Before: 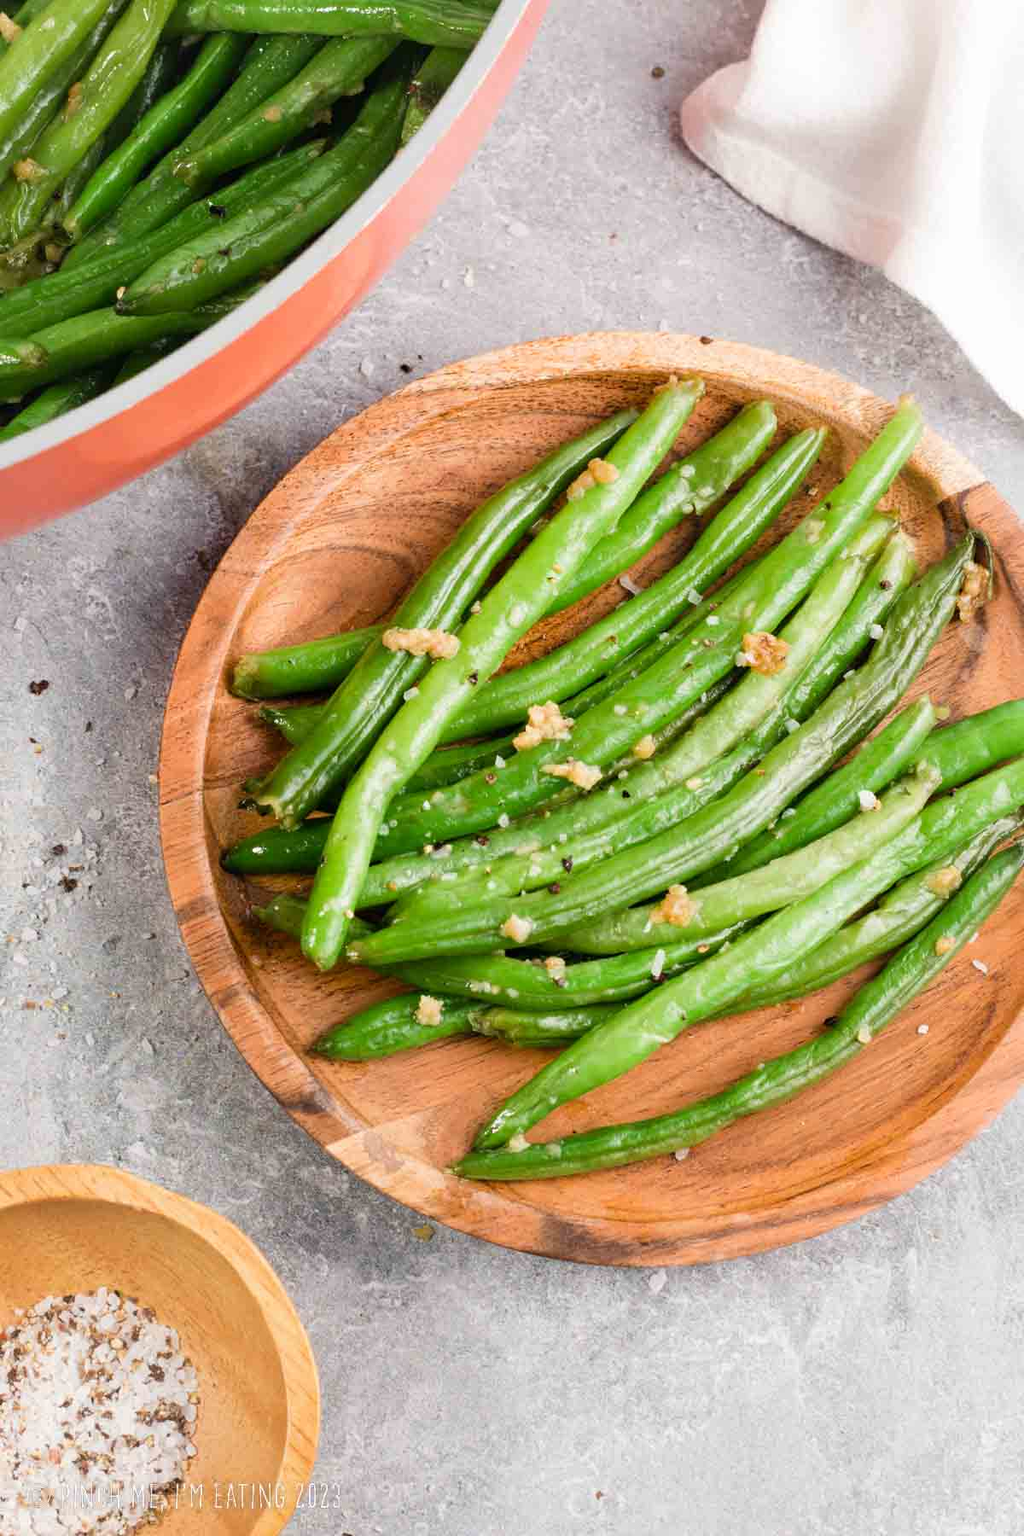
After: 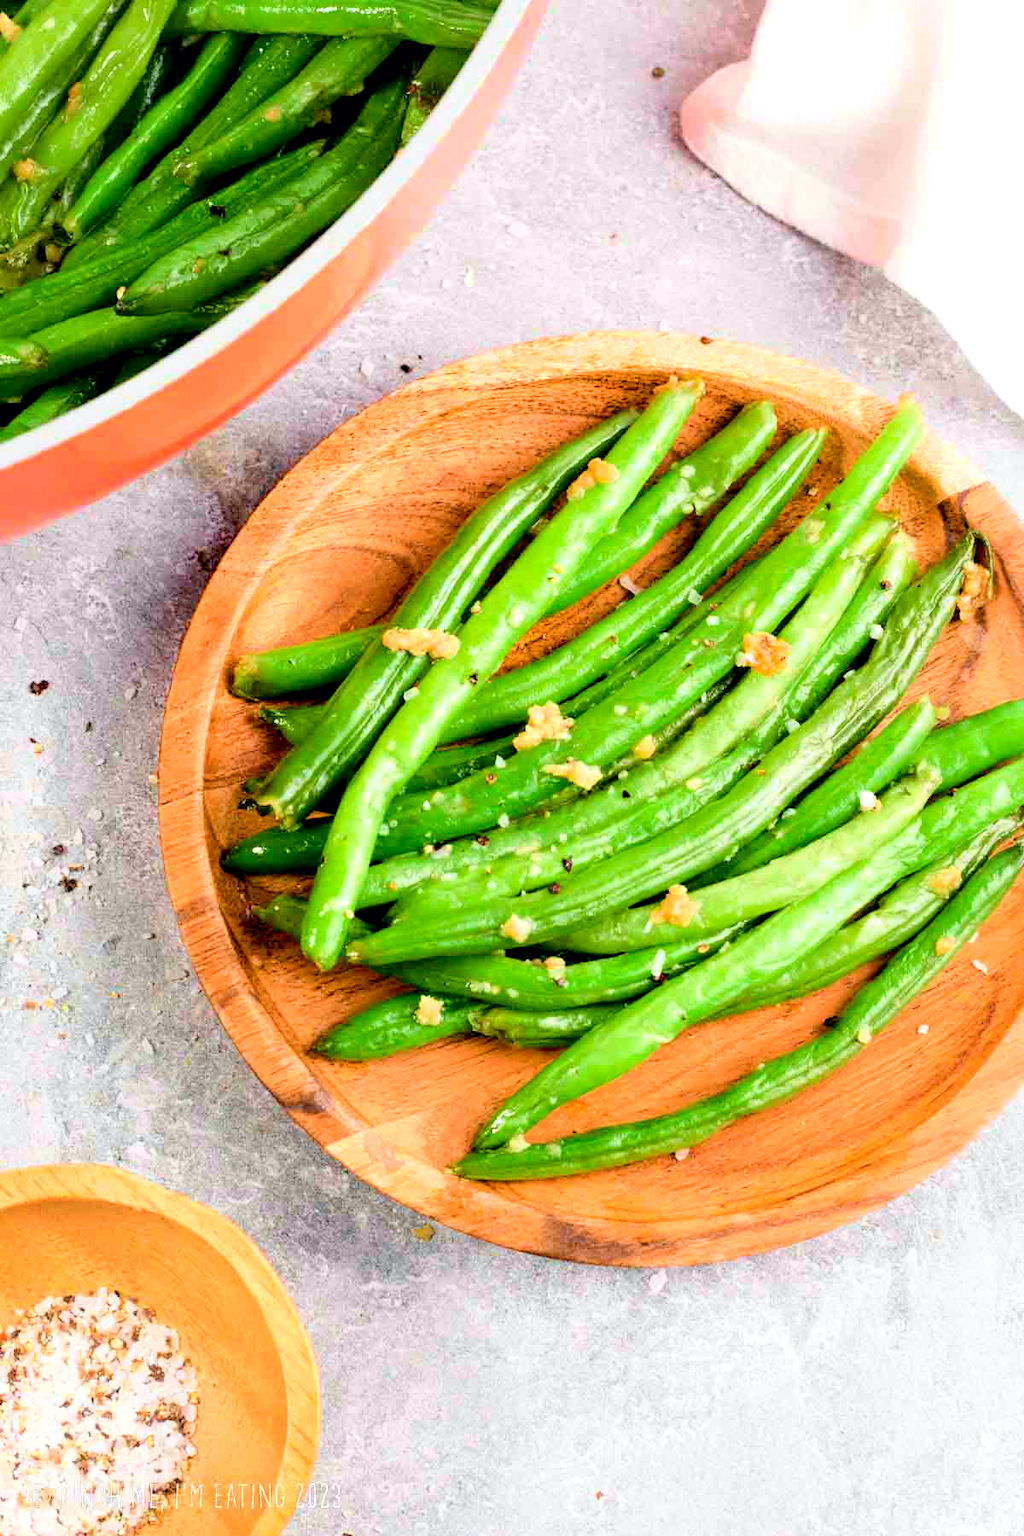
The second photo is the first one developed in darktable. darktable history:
color balance rgb: global offset › luminance -0.882%, perceptual saturation grading › global saturation 19.183%, perceptual brilliance grading › highlights 7.434%, perceptual brilliance grading › mid-tones 3.064%, perceptual brilliance grading › shadows 2.085%
tone equalizer: smoothing diameter 24.89%, edges refinement/feathering 9.71, preserve details guided filter
tone curve: curves: ch0 [(0, 0) (0.051, 0.047) (0.102, 0.099) (0.228, 0.275) (0.432, 0.535) (0.695, 0.778) (0.908, 0.946) (1, 1)]; ch1 [(0, 0) (0.339, 0.298) (0.402, 0.363) (0.453, 0.421) (0.483, 0.469) (0.494, 0.493) (0.504, 0.501) (0.527, 0.538) (0.563, 0.595) (0.597, 0.632) (1, 1)]; ch2 [(0, 0) (0.48, 0.48) (0.504, 0.5) (0.539, 0.554) (0.59, 0.63) (0.642, 0.684) (0.824, 0.815) (1, 1)], color space Lab, independent channels, preserve colors none
